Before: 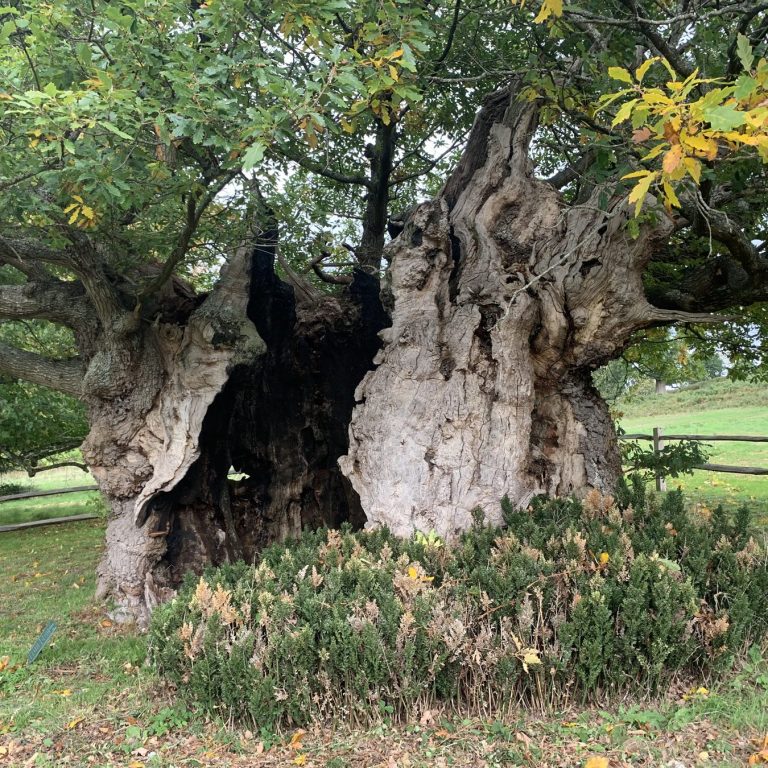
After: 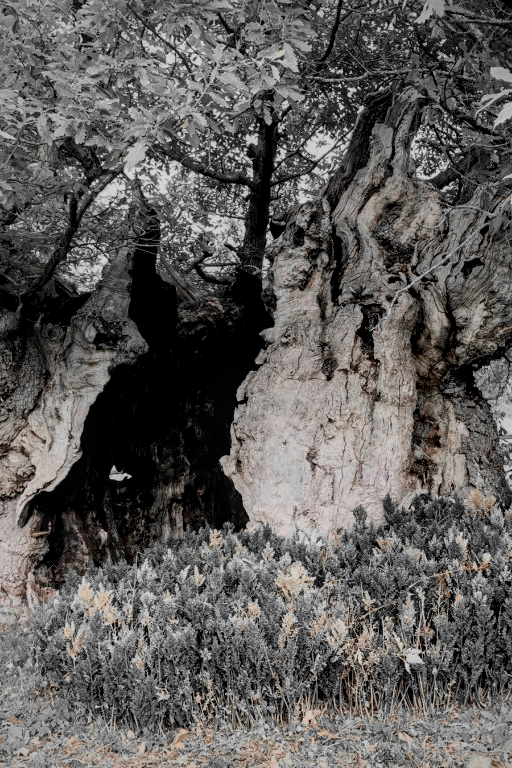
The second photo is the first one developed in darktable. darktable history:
crop and rotate: left 15.446%, right 17.836%
color zones: curves: ch0 [(0, 0.65) (0.096, 0.644) (0.221, 0.539) (0.429, 0.5) (0.571, 0.5) (0.714, 0.5) (0.857, 0.5) (1, 0.65)]; ch1 [(0, 0.5) (0.143, 0.5) (0.257, -0.002) (0.429, 0.04) (0.571, -0.001) (0.714, -0.015) (0.857, 0.024) (1, 0.5)]
local contrast: on, module defaults
filmic rgb: black relative exposure -9.22 EV, white relative exposure 6.77 EV, hardness 3.07, contrast 1.05
vignetting: fall-off radius 63.6%
